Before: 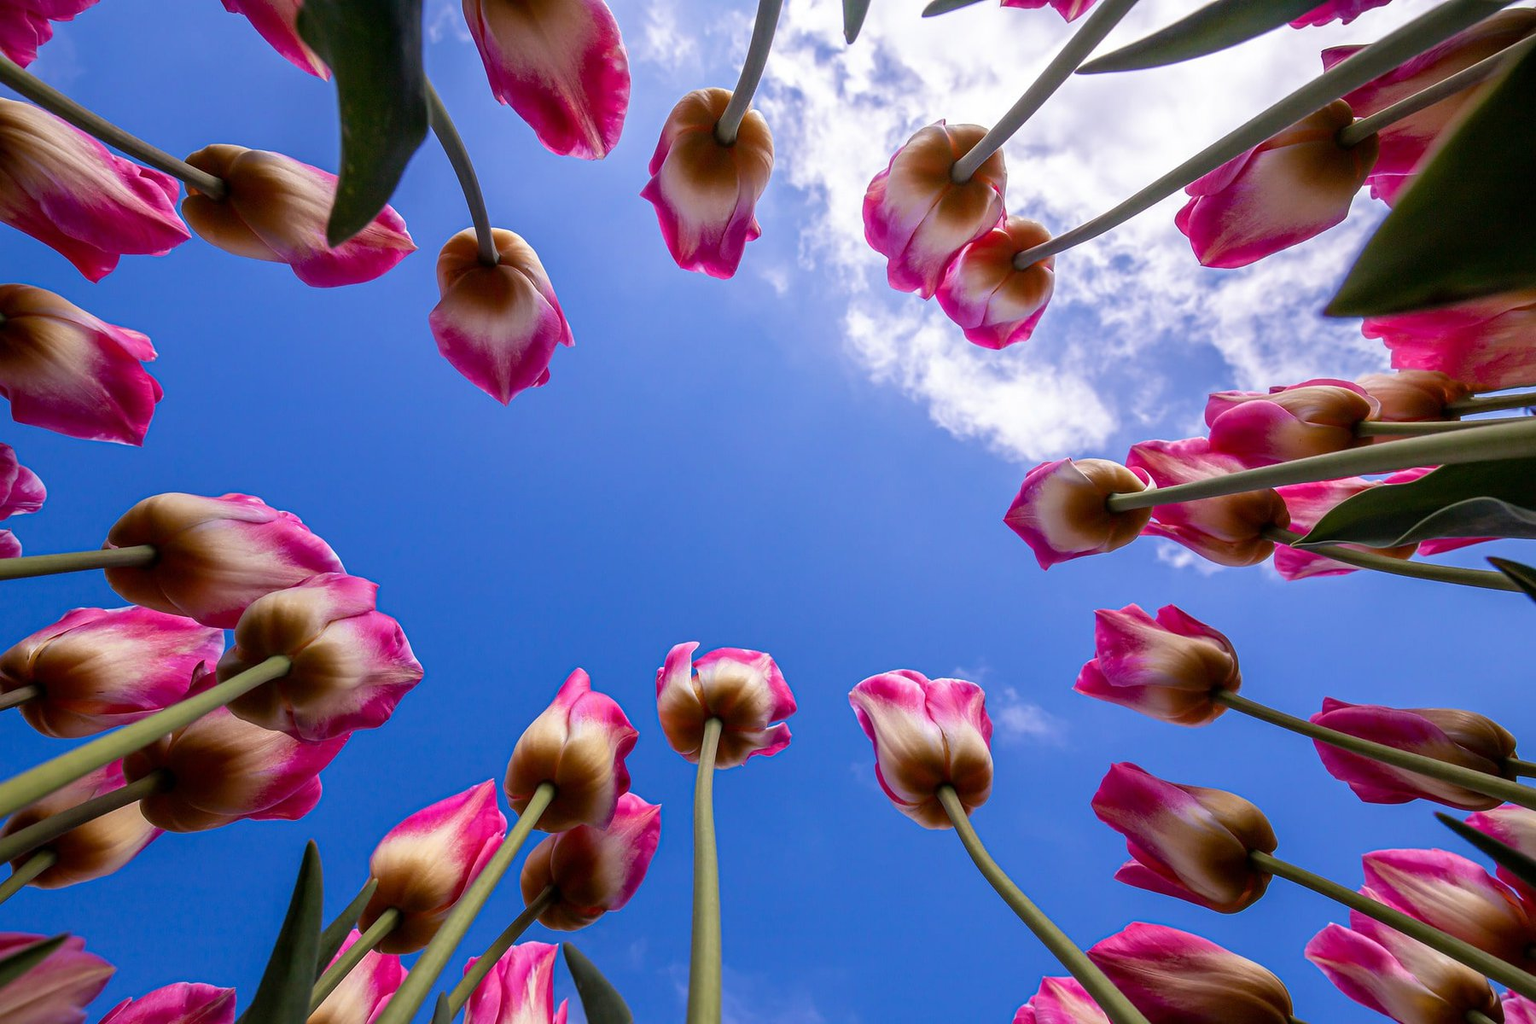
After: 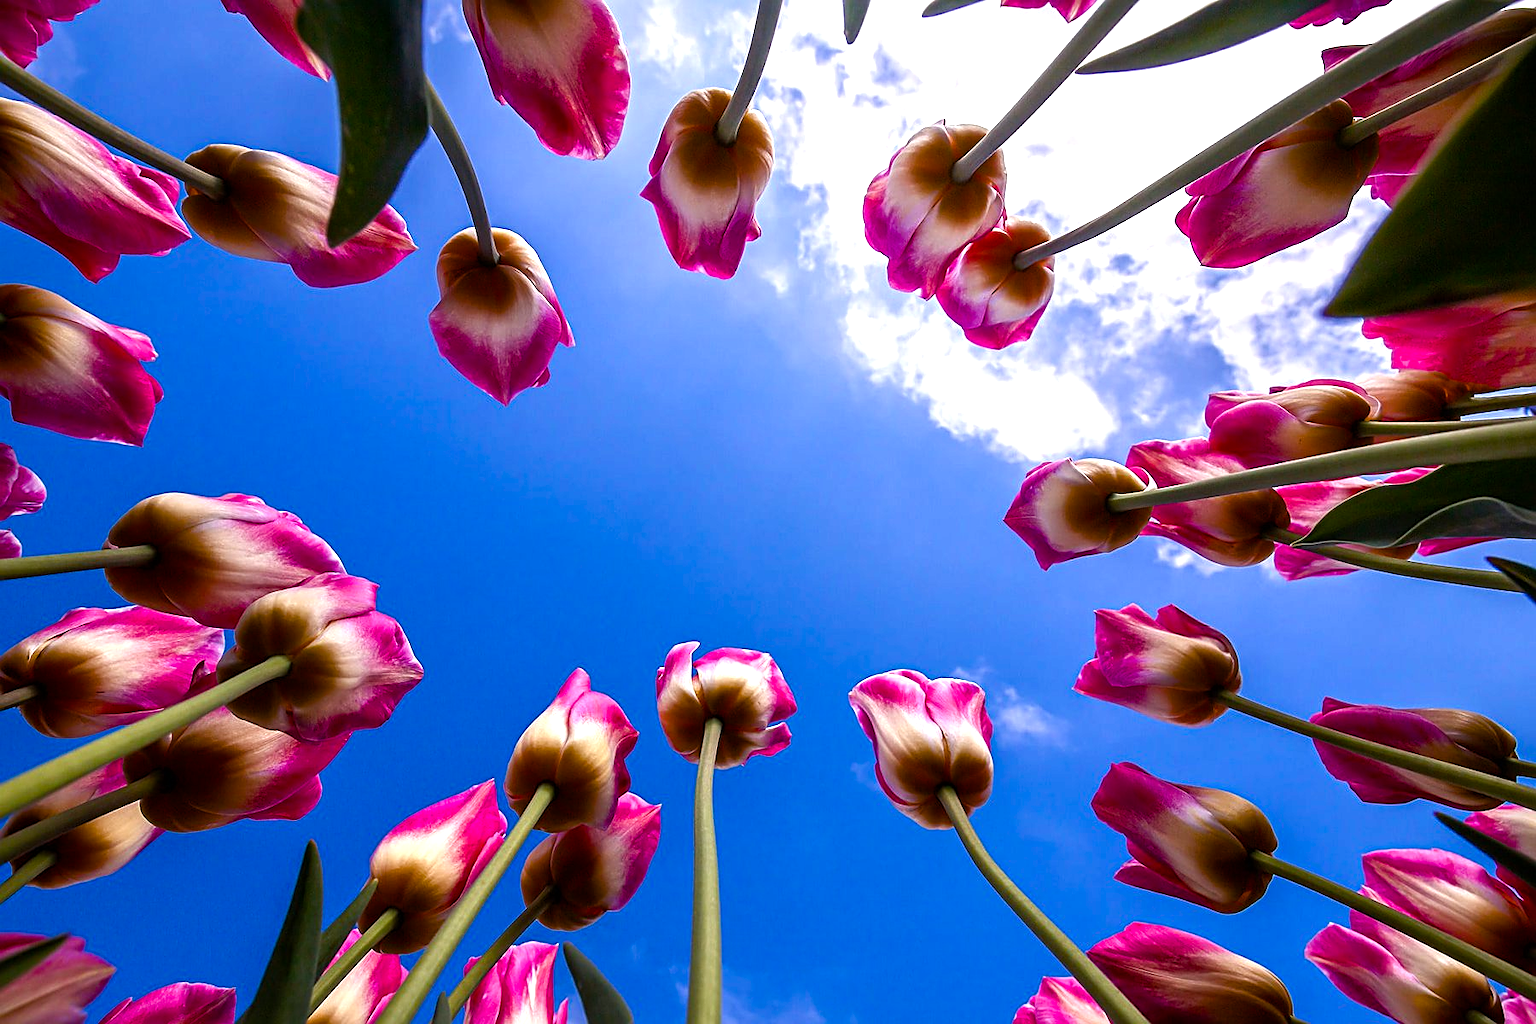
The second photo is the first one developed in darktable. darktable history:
sharpen: on, module defaults
color balance rgb: perceptual saturation grading › global saturation 0.478%, perceptual saturation grading › highlights -17.029%, perceptual saturation grading › mid-tones 33.068%, perceptual saturation grading › shadows 50.365%, perceptual brilliance grading › global brilliance 22.021%, perceptual brilliance grading › shadows -34.404%
